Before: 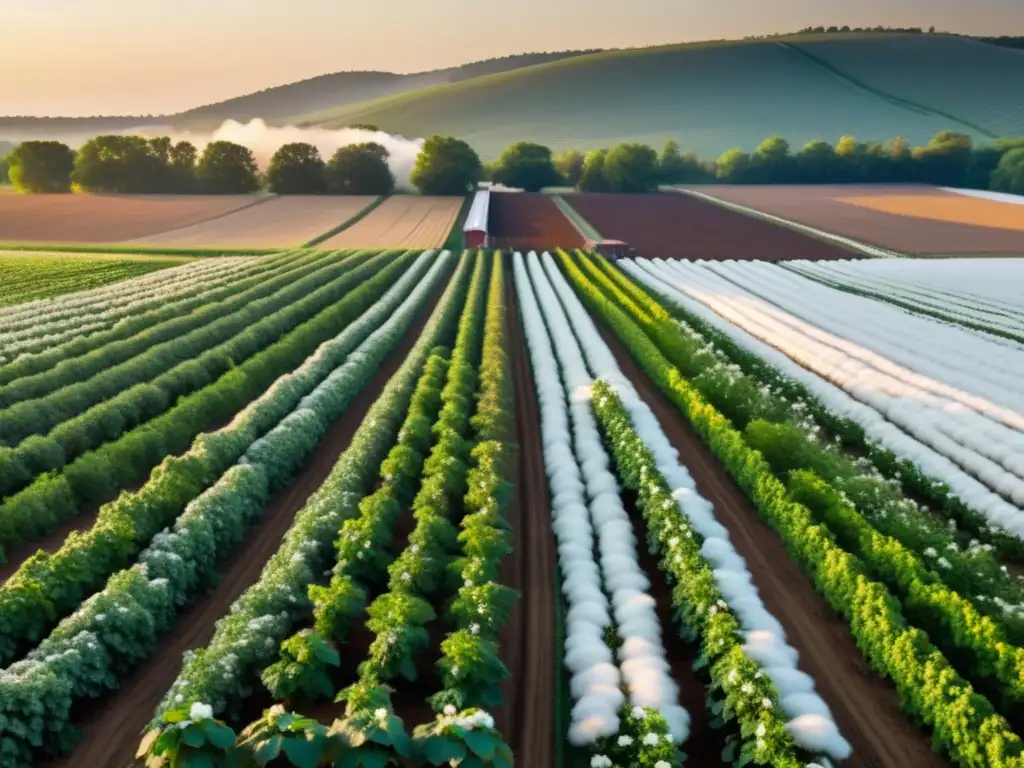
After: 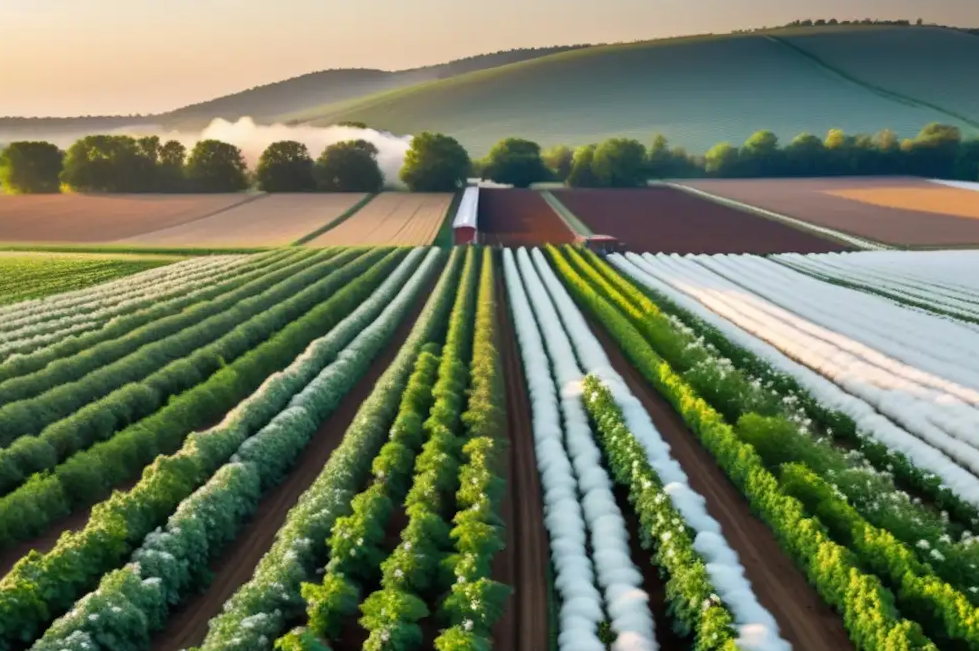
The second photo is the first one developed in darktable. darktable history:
crop and rotate: angle 0.536°, left 0.328%, right 2.876%, bottom 14.08%
